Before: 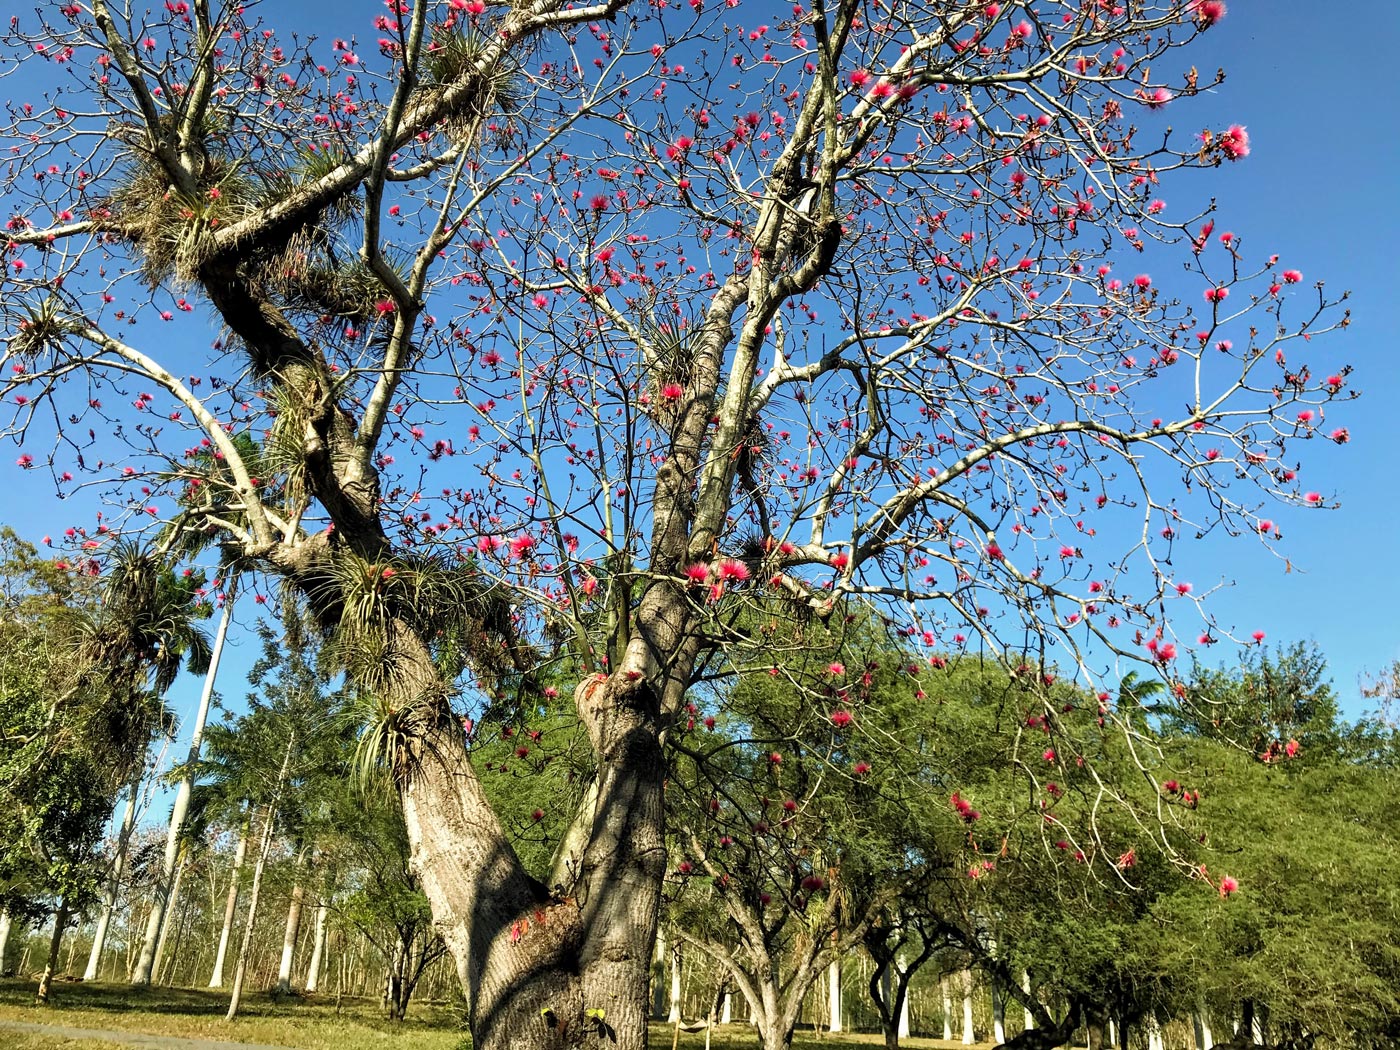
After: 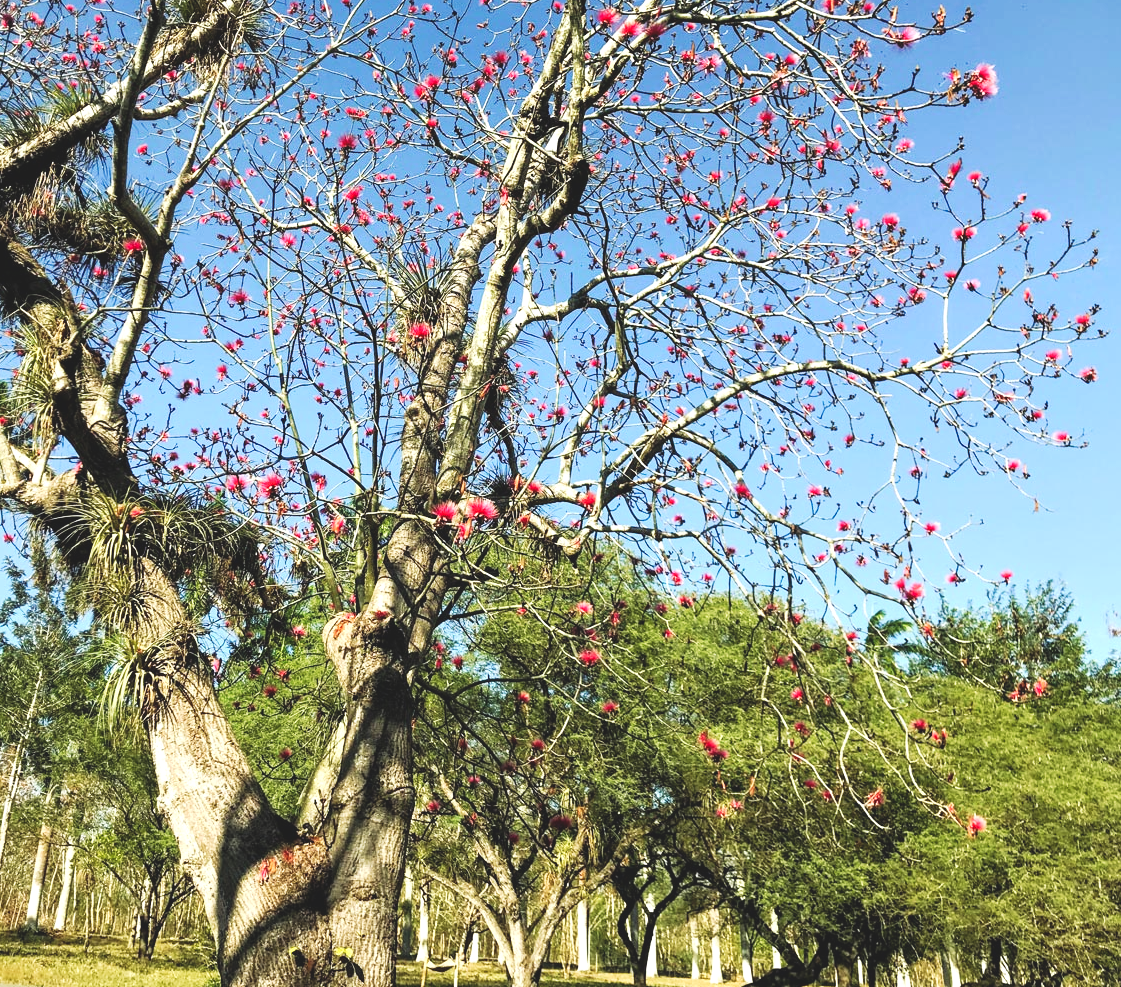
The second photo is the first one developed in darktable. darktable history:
crop and rotate: left 18.106%, top 5.976%, right 1.763%
exposure: black level correction -0.005, exposure 0.618 EV, compensate highlight preservation false
tone curve: curves: ch0 [(0, 0.084) (0.155, 0.169) (0.46, 0.466) (0.751, 0.788) (1, 0.961)]; ch1 [(0, 0) (0.43, 0.408) (0.476, 0.469) (0.505, 0.503) (0.553, 0.563) (0.592, 0.581) (0.631, 0.625) (1, 1)]; ch2 [(0, 0) (0.505, 0.495) (0.55, 0.557) (0.583, 0.573) (1, 1)], preserve colors none
